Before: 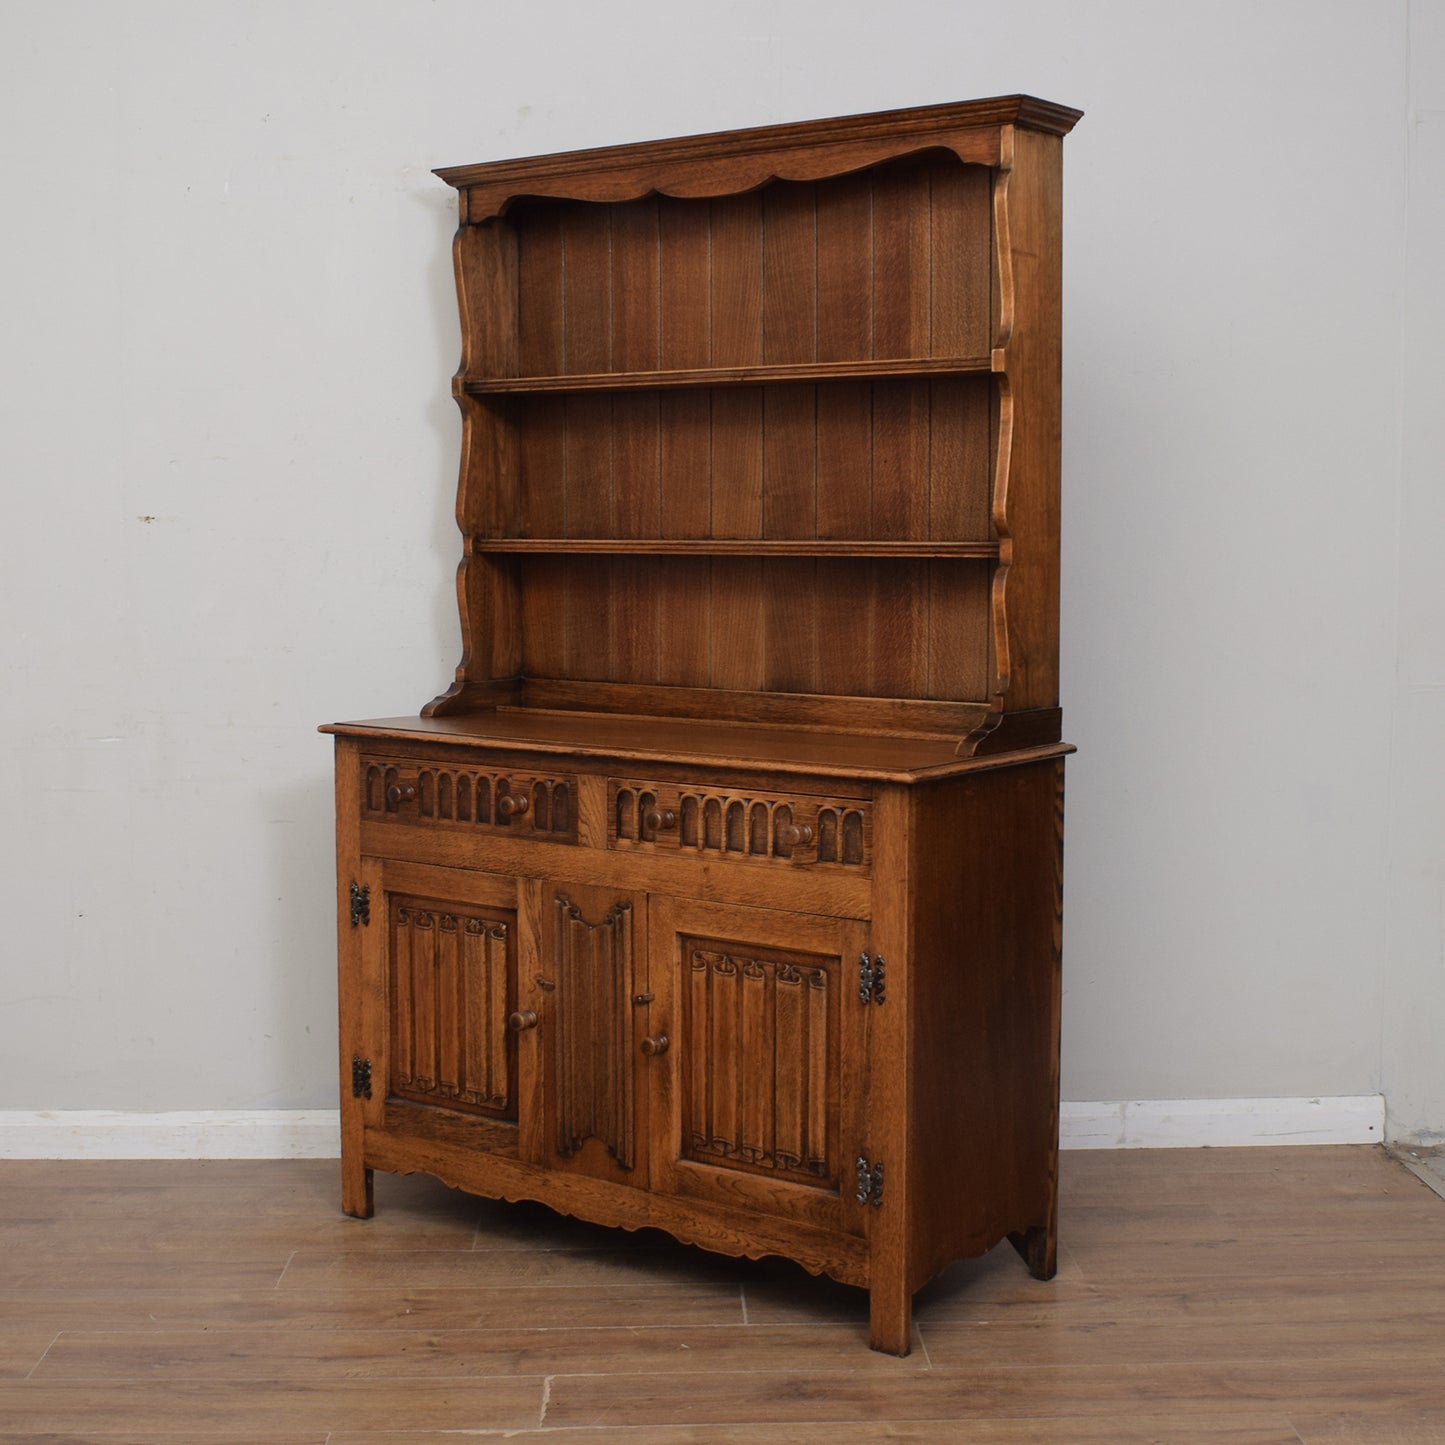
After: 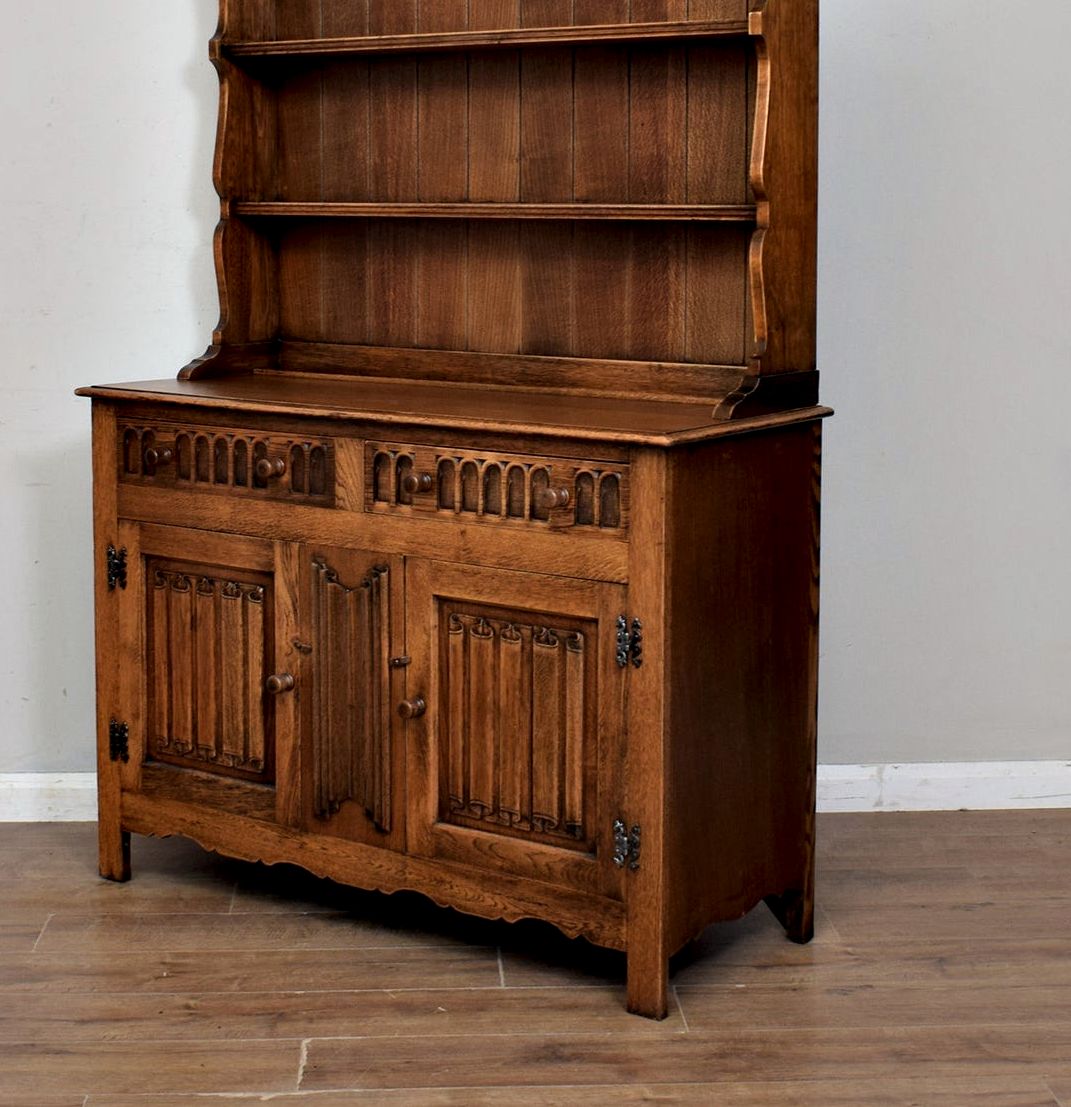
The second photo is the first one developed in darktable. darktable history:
contrast equalizer: y [[0.6 ×6], [0.55 ×6], [0 ×6], [0 ×6], [0 ×6]]
crop: left 16.872%, top 23.328%, right 8.967%
